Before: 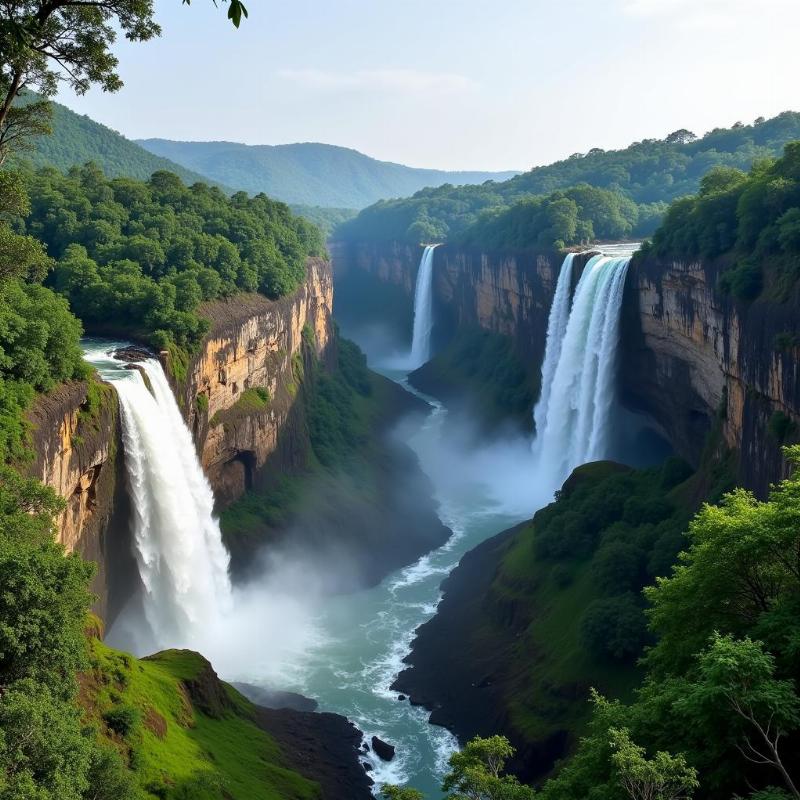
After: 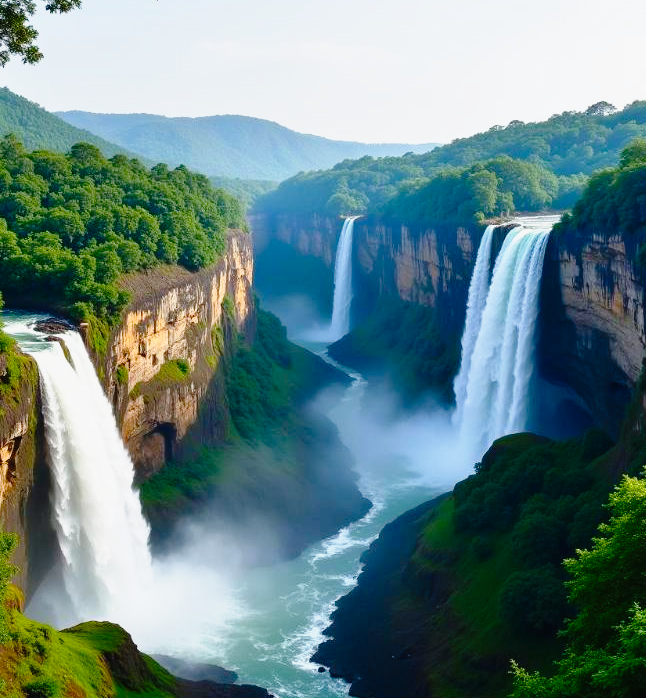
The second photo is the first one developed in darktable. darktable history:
tone curve: curves: ch0 [(0, 0.013) (0.129, 0.1) (0.327, 0.382) (0.489, 0.573) (0.66, 0.748) (0.858, 0.926) (1, 0.977)]; ch1 [(0, 0) (0.353, 0.344) (0.45, 0.46) (0.498, 0.498) (0.521, 0.512) (0.563, 0.559) (0.592, 0.585) (0.647, 0.68) (1, 1)]; ch2 [(0, 0) (0.333, 0.346) (0.375, 0.375) (0.427, 0.44) (0.476, 0.492) (0.511, 0.508) (0.528, 0.533) (0.579, 0.61) (0.612, 0.644) (0.66, 0.715) (1, 1)], preserve colors none
color balance rgb: shadows lift › chroma 0.74%, shadows lift › hue 115.43°, perceptual saturation grading › global saturation 20%, perceptual saturation grading › highlights -25.235%, perceptual saturation grading › shadows 25.404%, global vibrance 20%
crop: left 10.013%, top 3.556%, right 9.231%, bottom 9.189%
